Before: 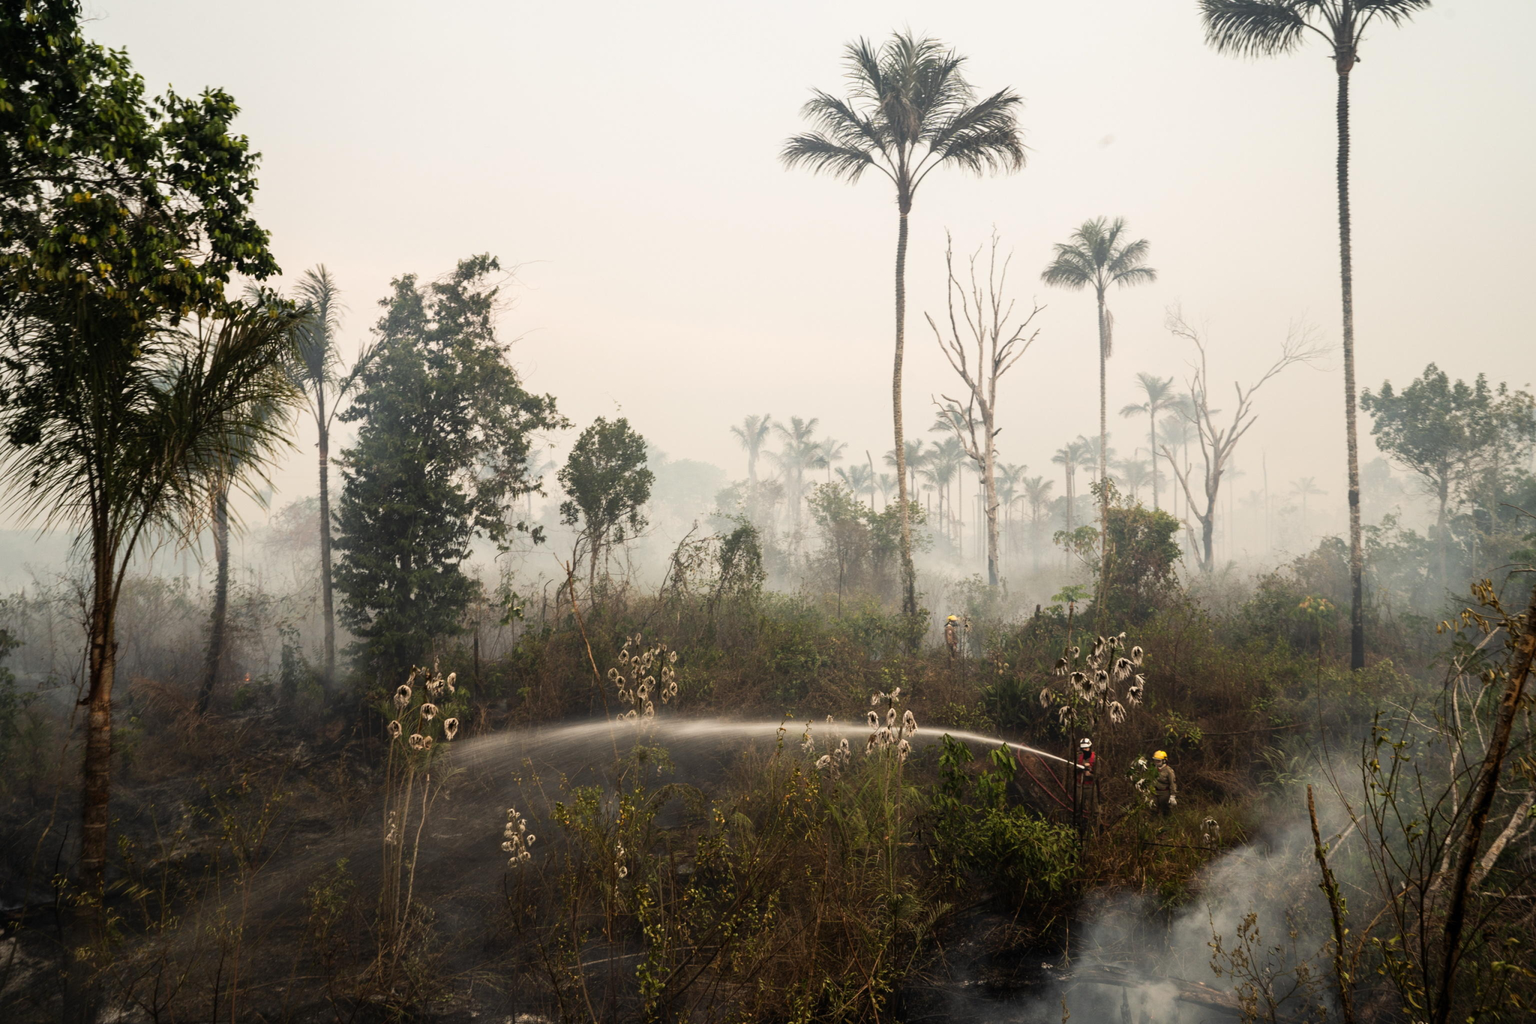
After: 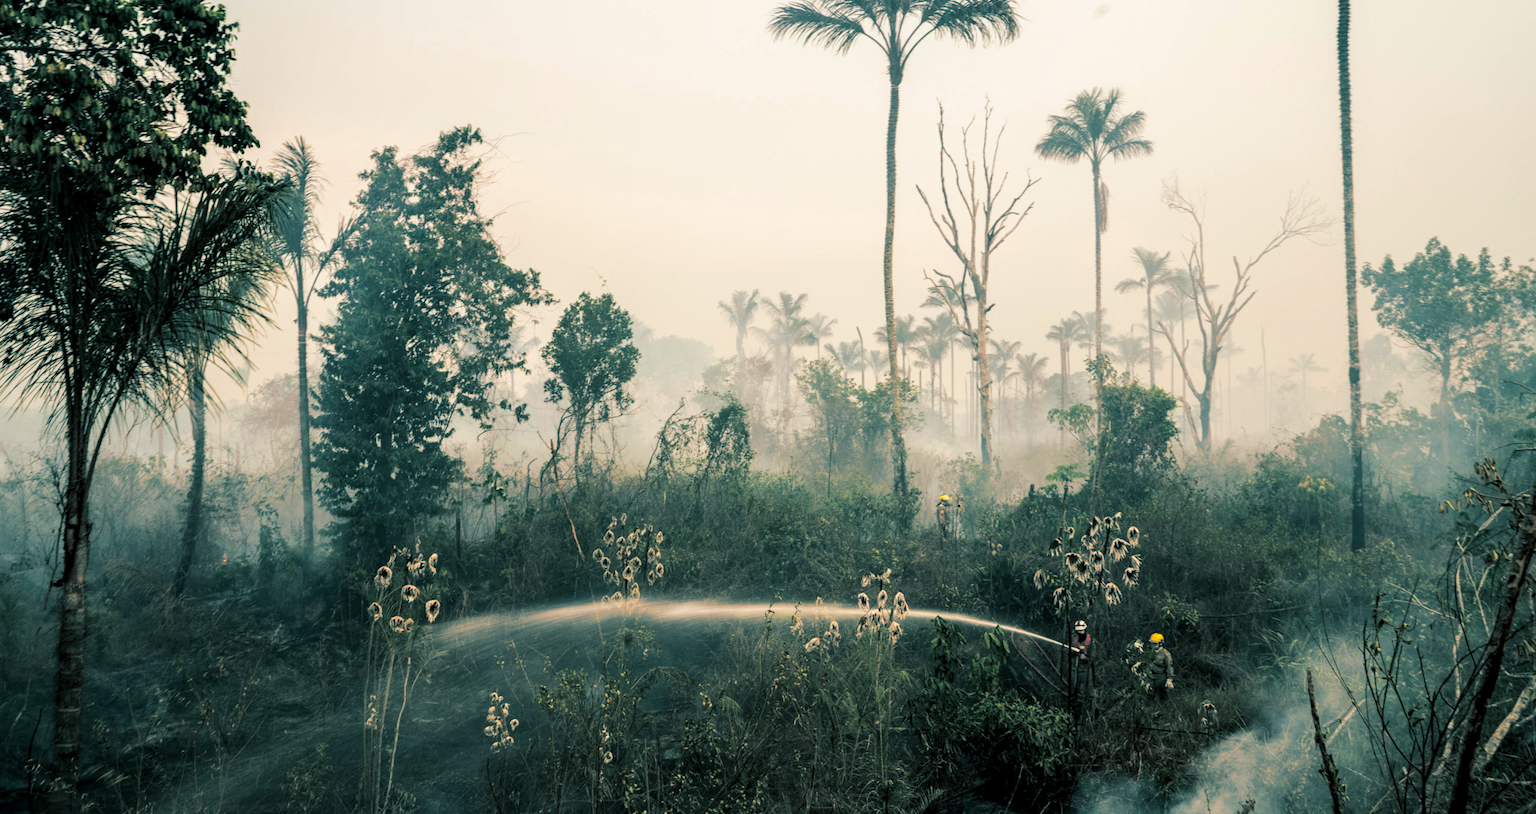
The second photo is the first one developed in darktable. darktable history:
crop and rotate: left 1.814%, top 12.818%, right 0.25%, bottom 9.225%
local contrast: shadows 94%
split-toning: shadows › hue 186.43°, highlights › hue 49.29°, compress 30.29%
tone equalizer: -8 EV -0.55 EV
color balance rgb: perceptual saturation grading › global saturation 25%, perceptual brilliance grading › mid-tones 10%, perceptual brilliance grading › shadows 15%, global vibrance 20%
